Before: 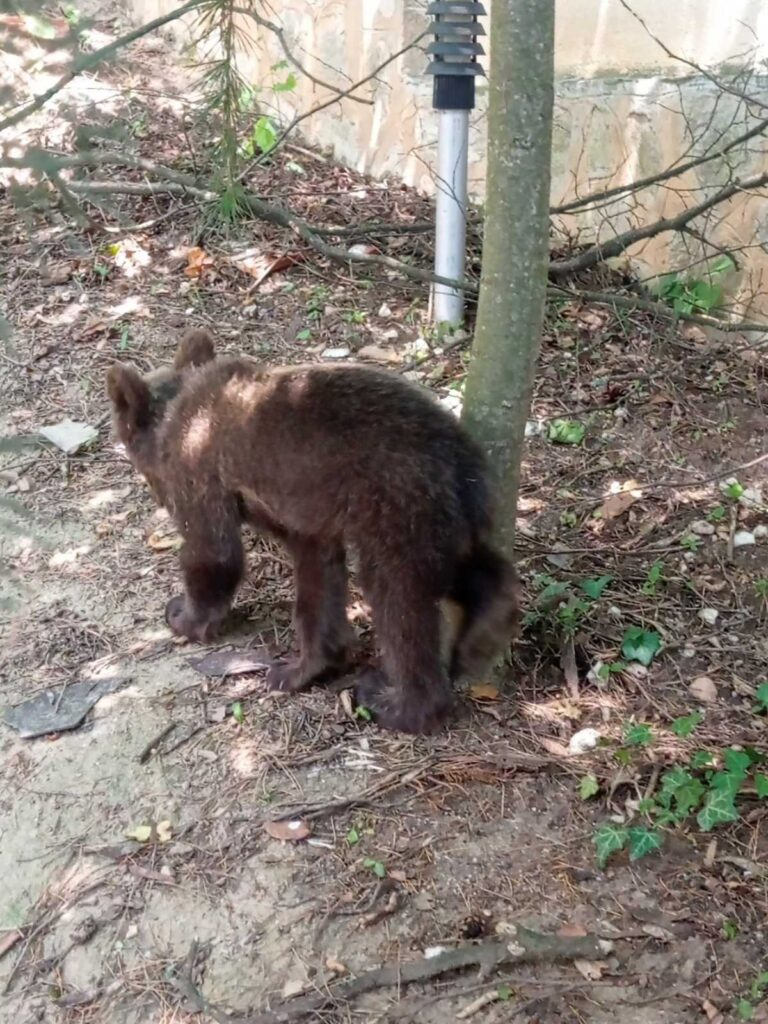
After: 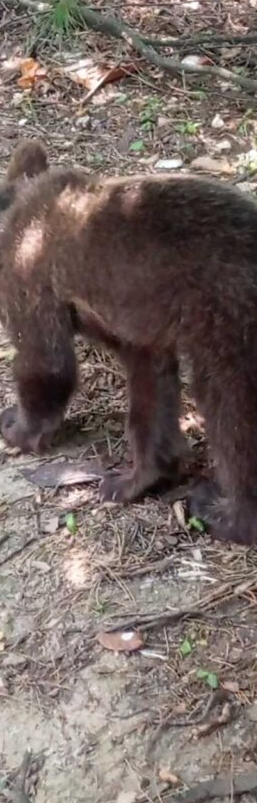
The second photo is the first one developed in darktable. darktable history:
crop and rotate: left 21.77%, top 18.528%, right 44.676%, bottom 2.997%
tone equalizer: on, module defaults
